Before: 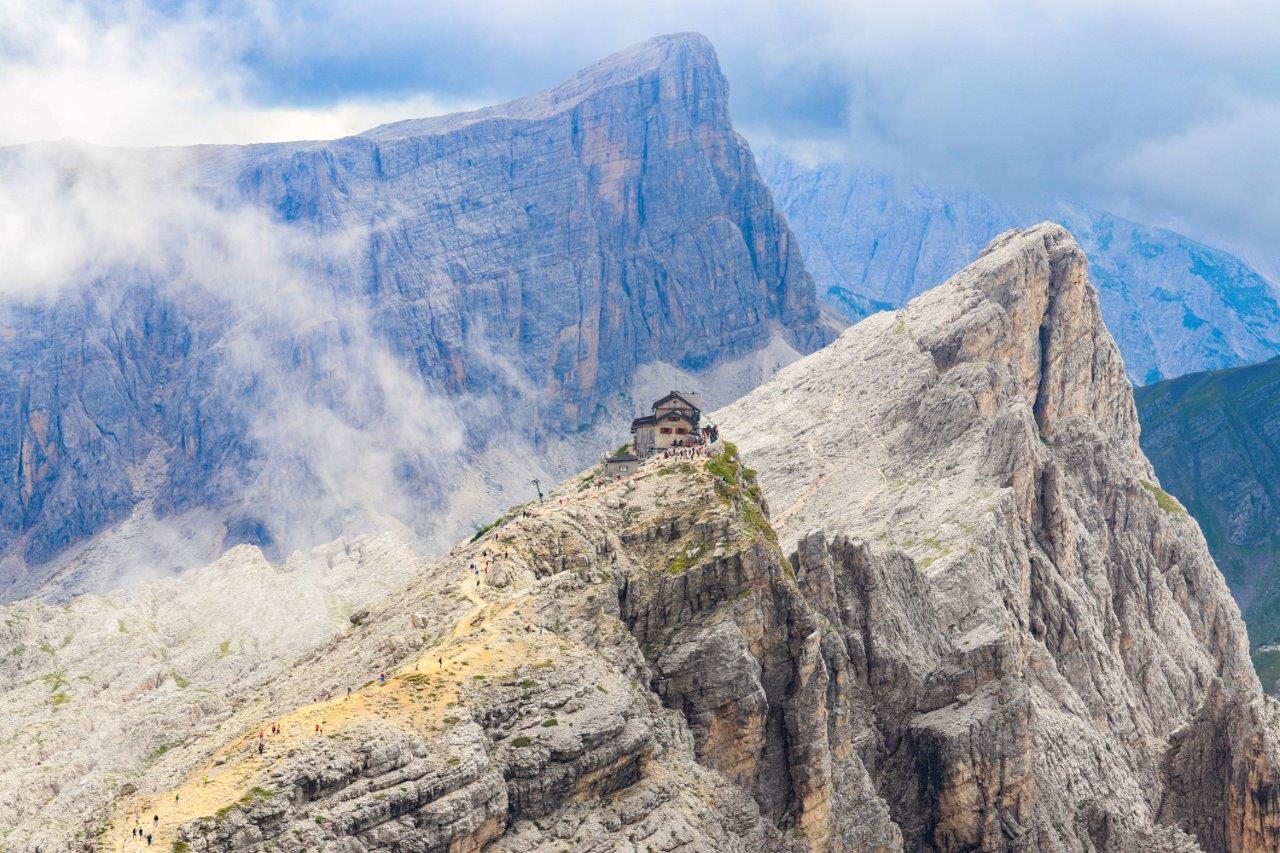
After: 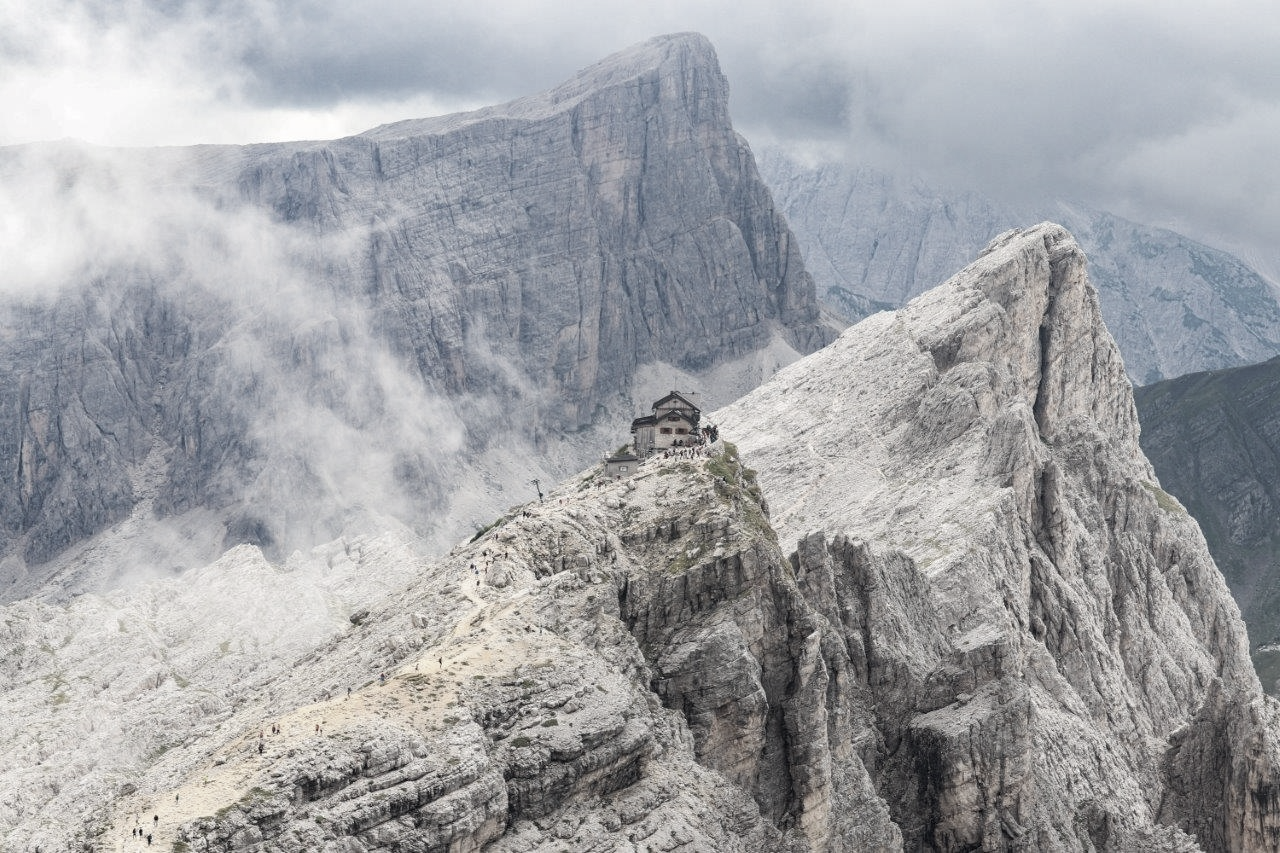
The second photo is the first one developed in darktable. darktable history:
color correction: highlights b* 0.018, saturation 0.276
